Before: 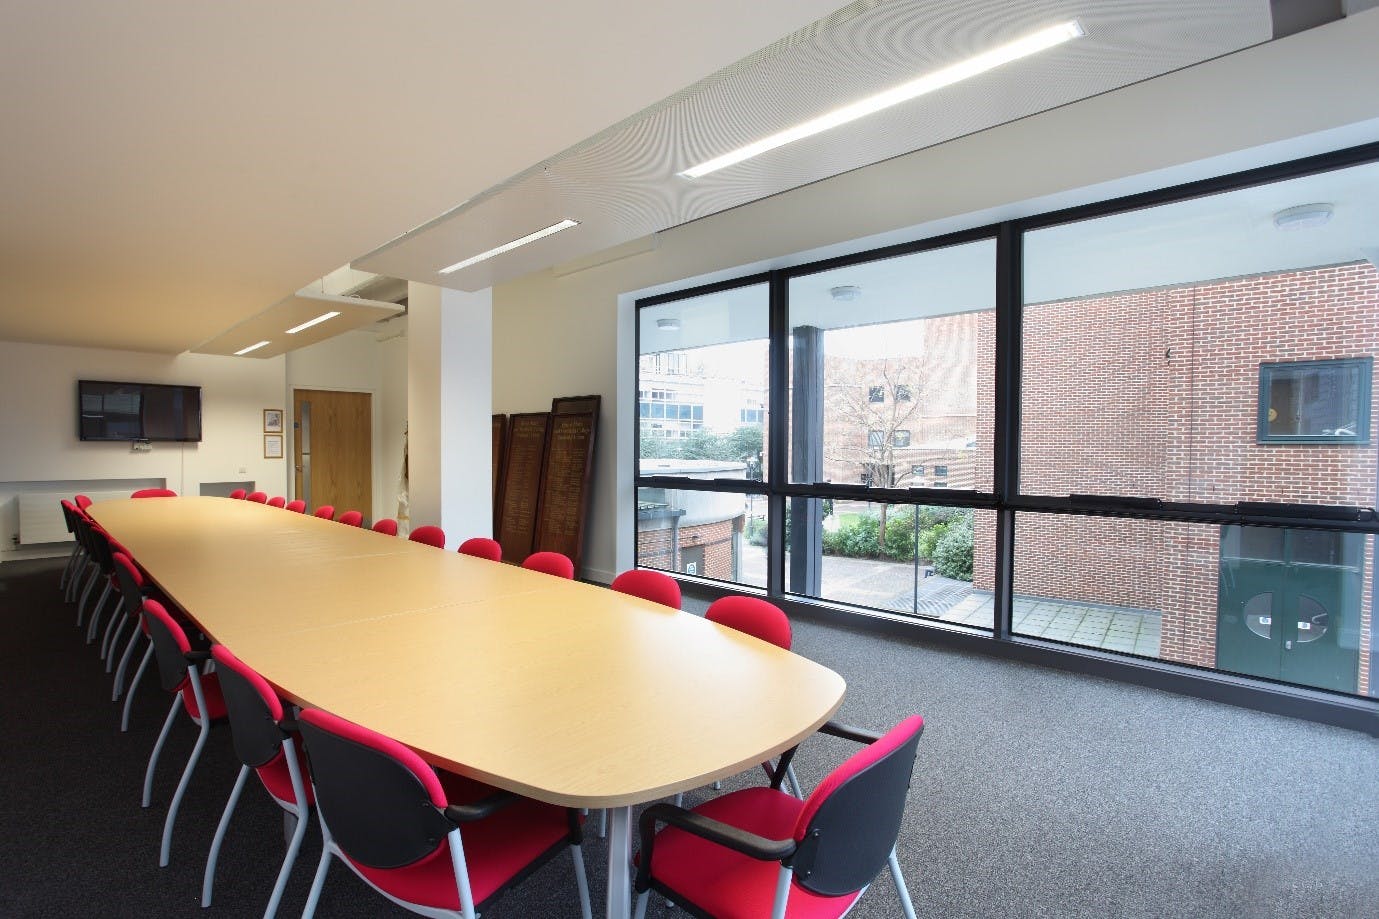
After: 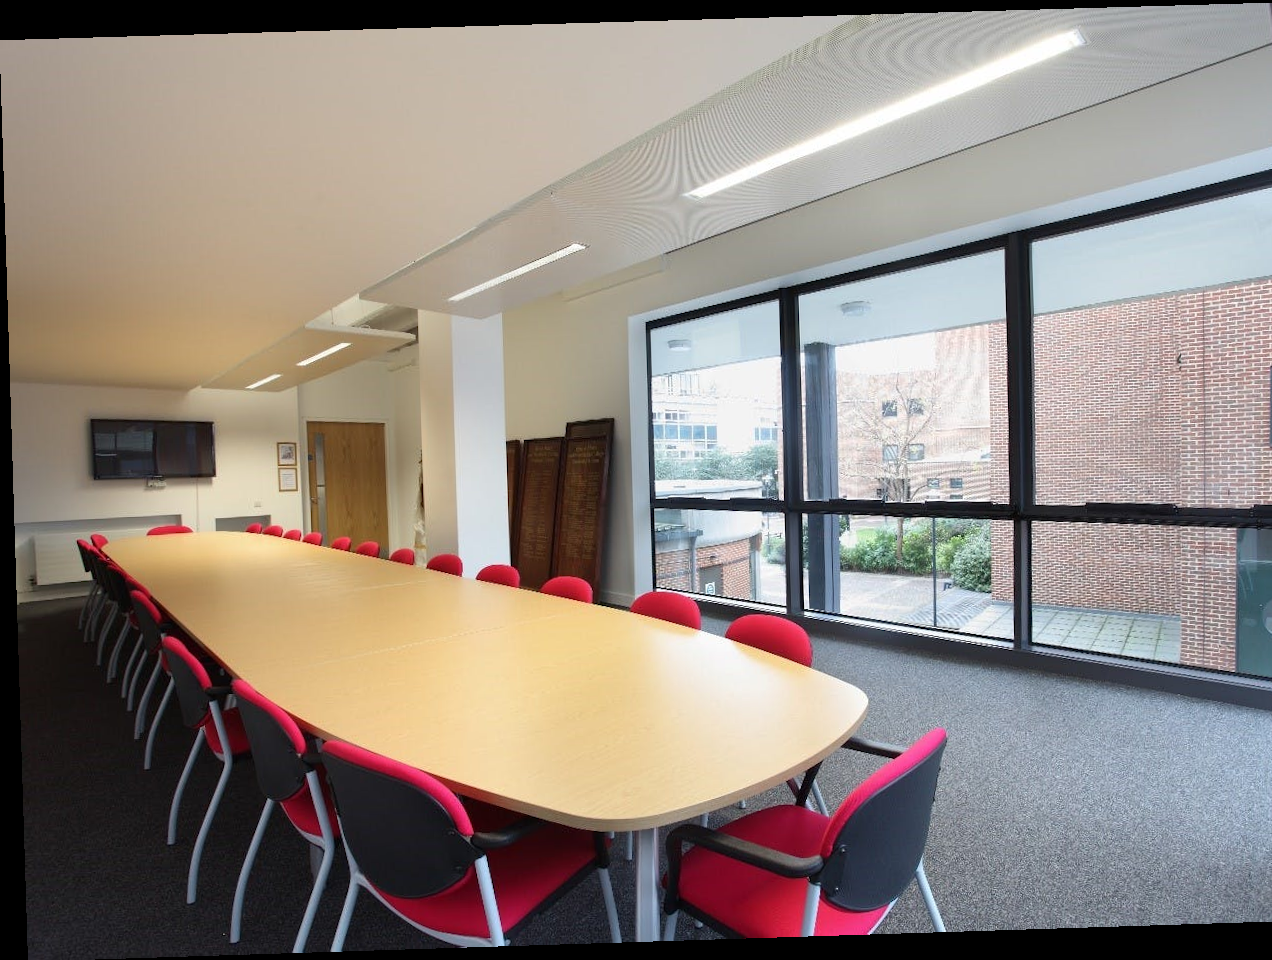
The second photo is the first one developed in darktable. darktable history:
crop: right 9.509%, bottom 0.031%
rotate and perspective: rotation -1.77°, lens shift (horizontal) 0.004, automatic cropping off
